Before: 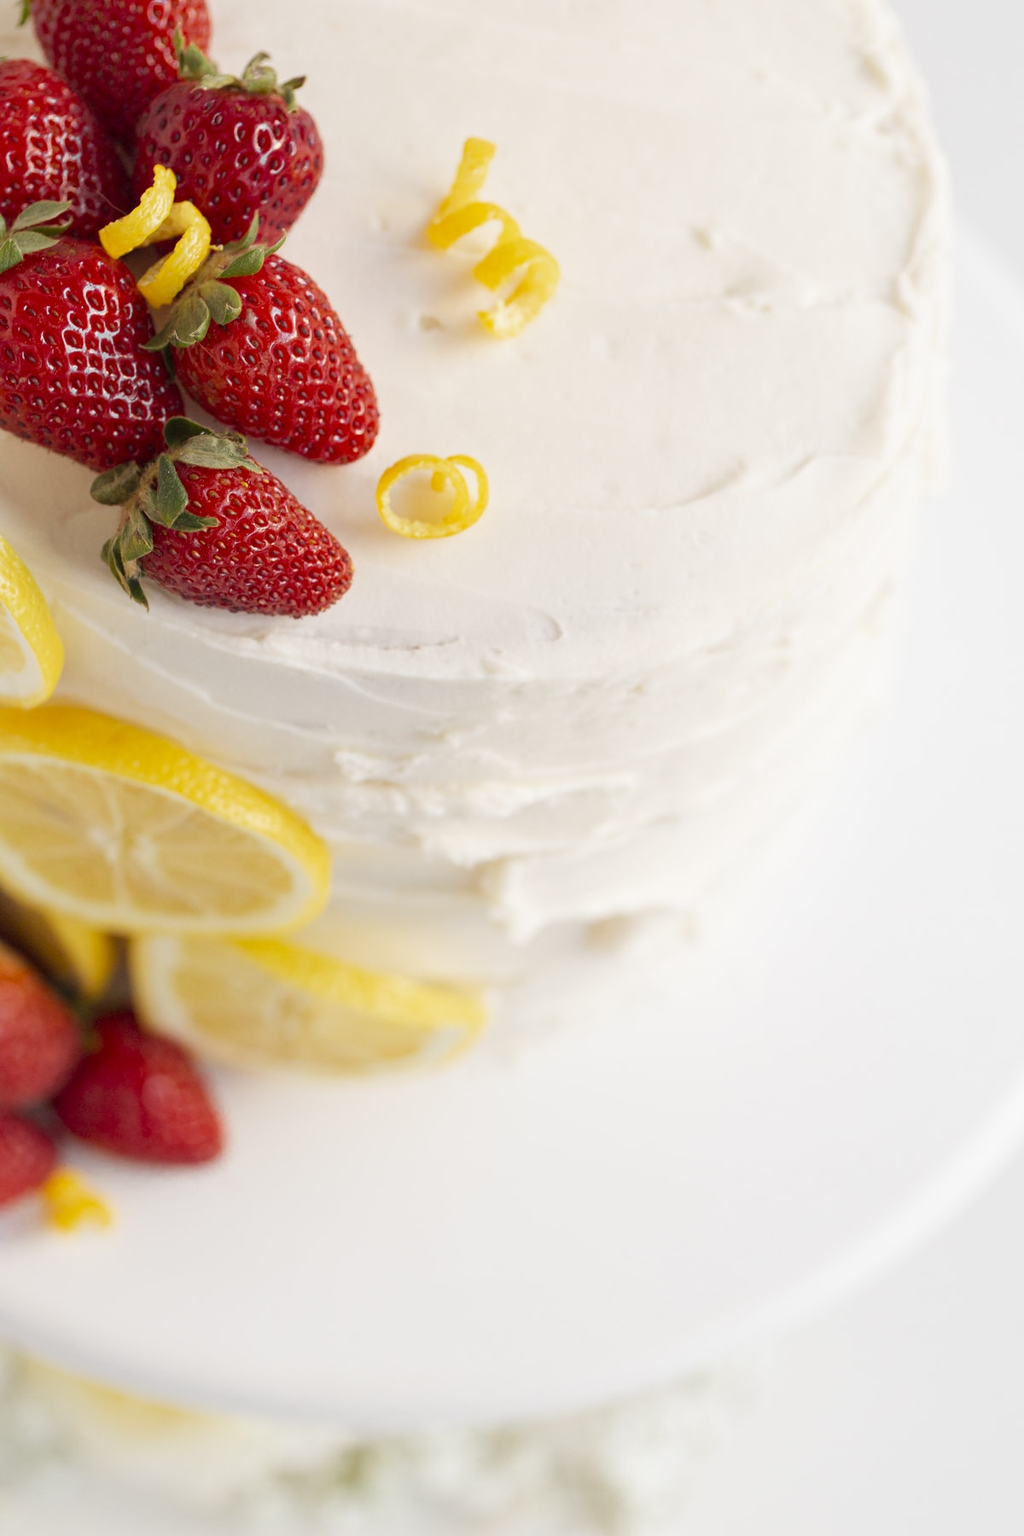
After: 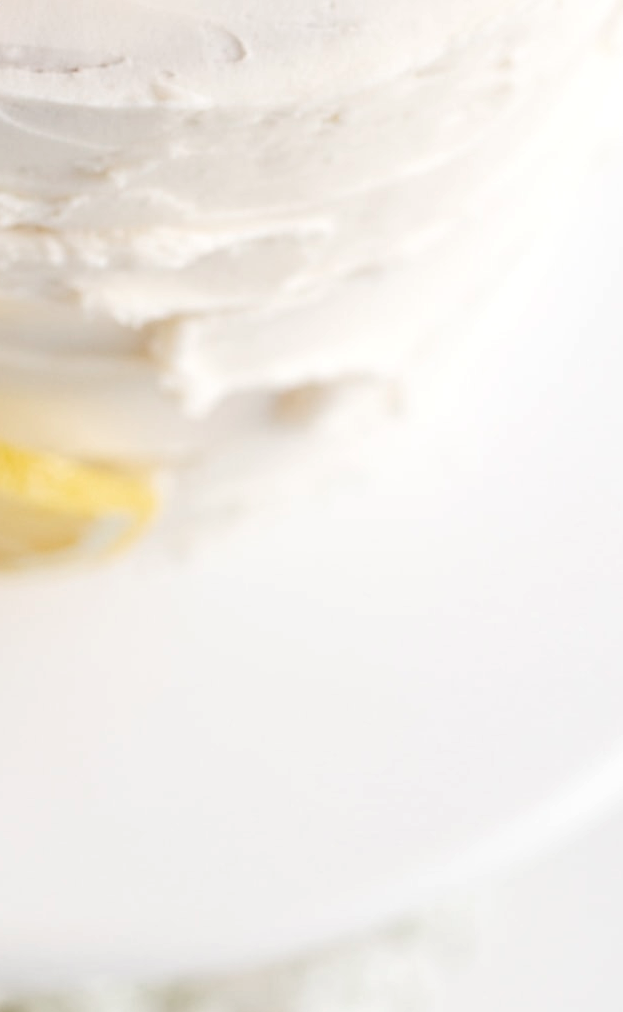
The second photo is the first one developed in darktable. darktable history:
crop: left 34.427%, top 38.324%, right 13.584%, bottom 5.438%
color balance rgb: perceptual saturation grading › global saturation 0.201%, global vibrance -24.231%
levels: levels [0.029, 0.545, 0.971]
base curve: curves: ch0 [(0, 0) (0.073, 0.04) (0.157, 0.139) (0.492, 0.492) (0.758, 0.758) (1, 1)]
